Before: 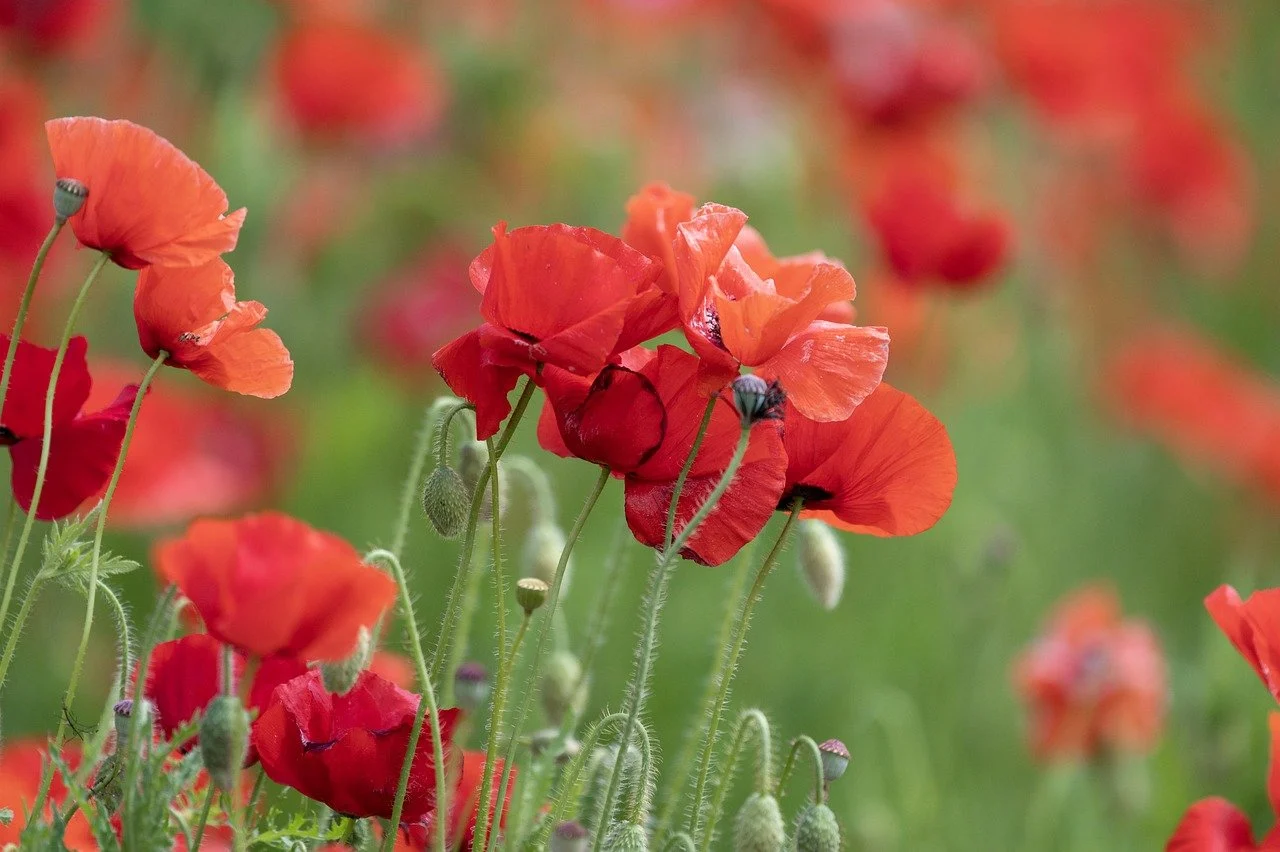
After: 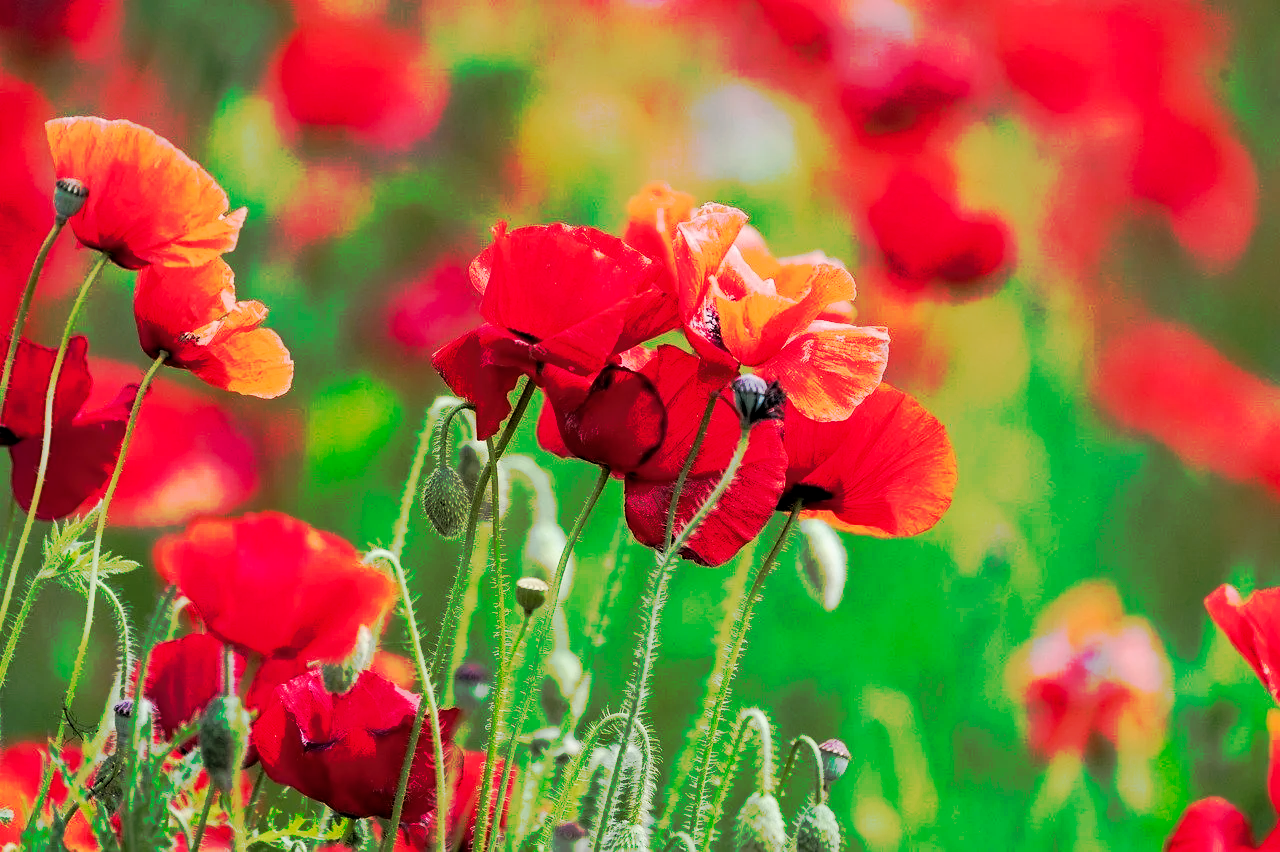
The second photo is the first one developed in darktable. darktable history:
tone curve: curves: ch0 [(0, 0) (0.003, 0.003) (0.011, 0.011) (0.025, 0.024) (0.044, 0.043) (0.069, 0.067) (0.1, 0.096) (0.136, 0.131) (0.177, 0.171) (0.224, 0.216) (0.277, 0.267) (0.335, 0.323) (0.399, 0.384) (0.468, 0.451) (0.543, 0.678) (0.623, 0.734) (0.709, 0.795) (0.801, 0.859) (0.898, 0.928) (1, 1)], preserve colors none
filmic rgb: black relative exposure -4.91 EV, white relative exposure 2.84 EV, hardness 3.7
haze removal: compatibility mode true, adaptive false
